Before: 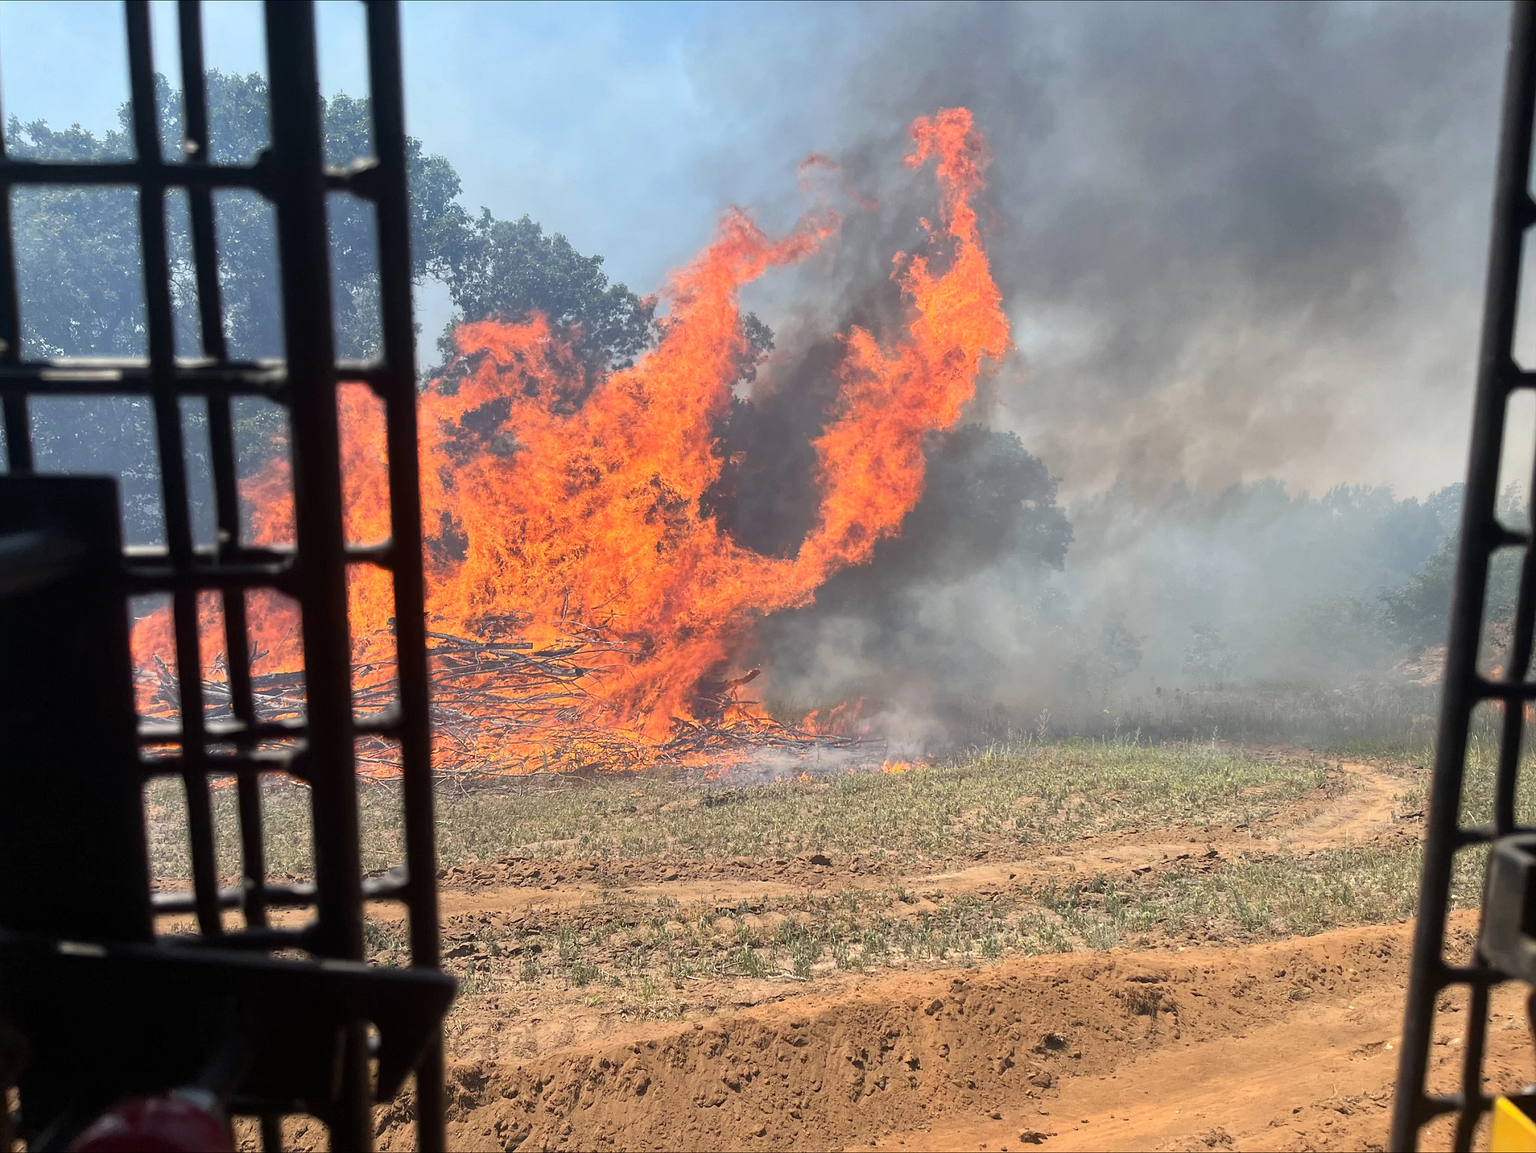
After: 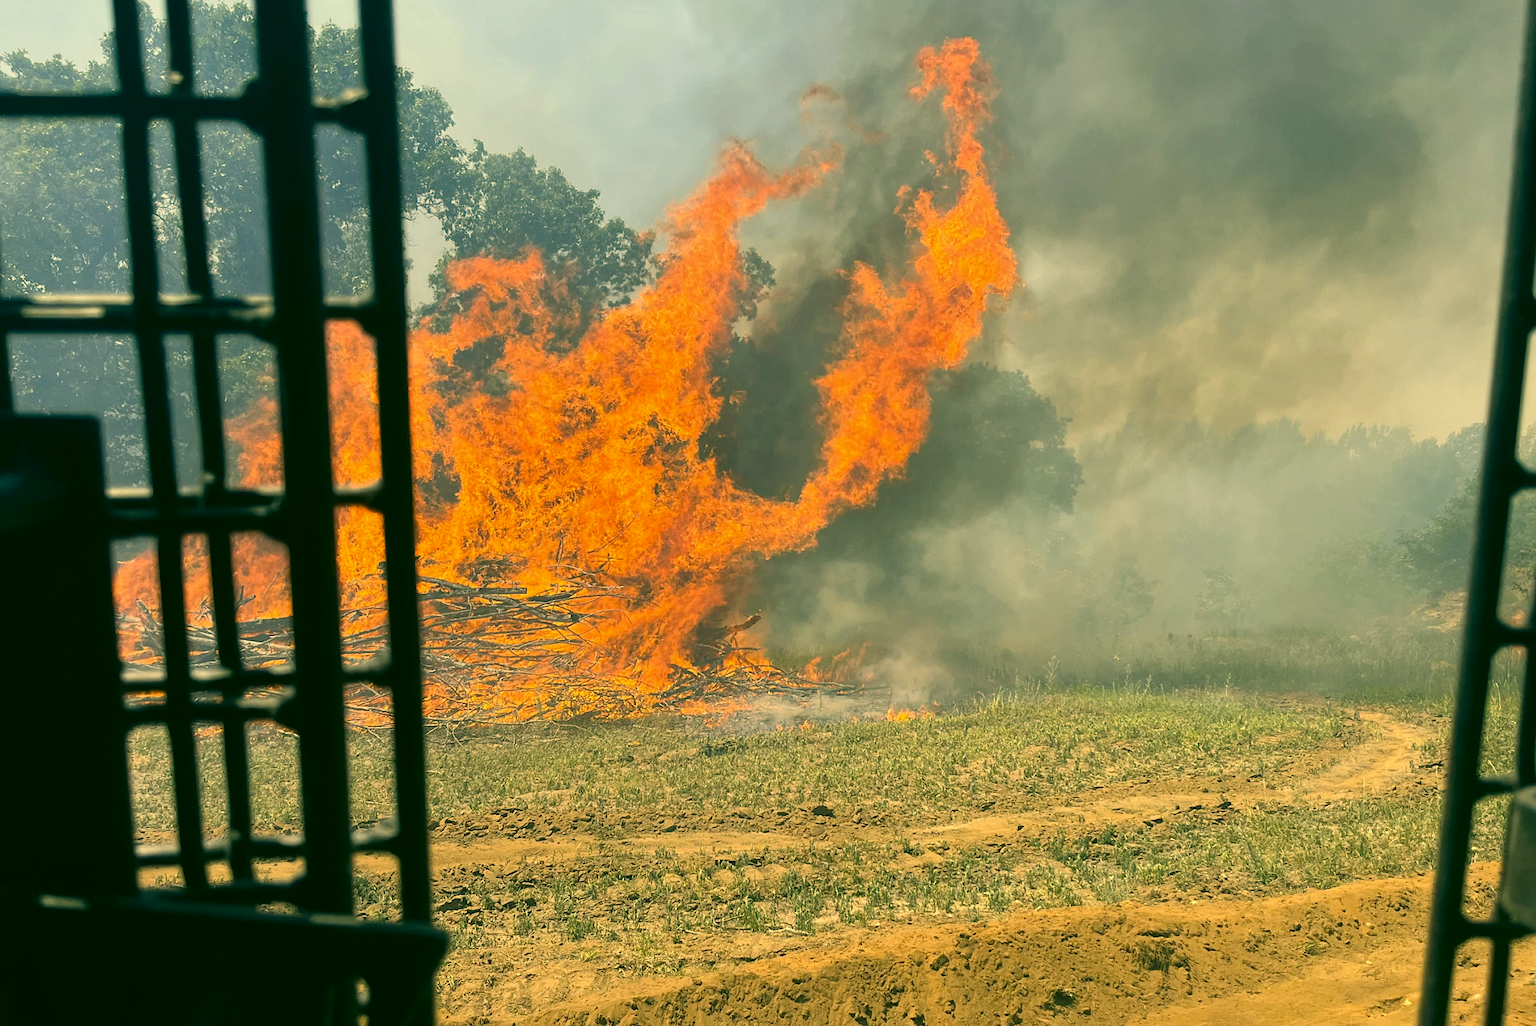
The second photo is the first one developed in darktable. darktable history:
crop: left 1.32%, top 6.194%, right 1.376%, bottom 7.173%
color correction: highlights a* 5.65, highlights b* 33.09, shadows a* -25.51, shadows b* 3.93
